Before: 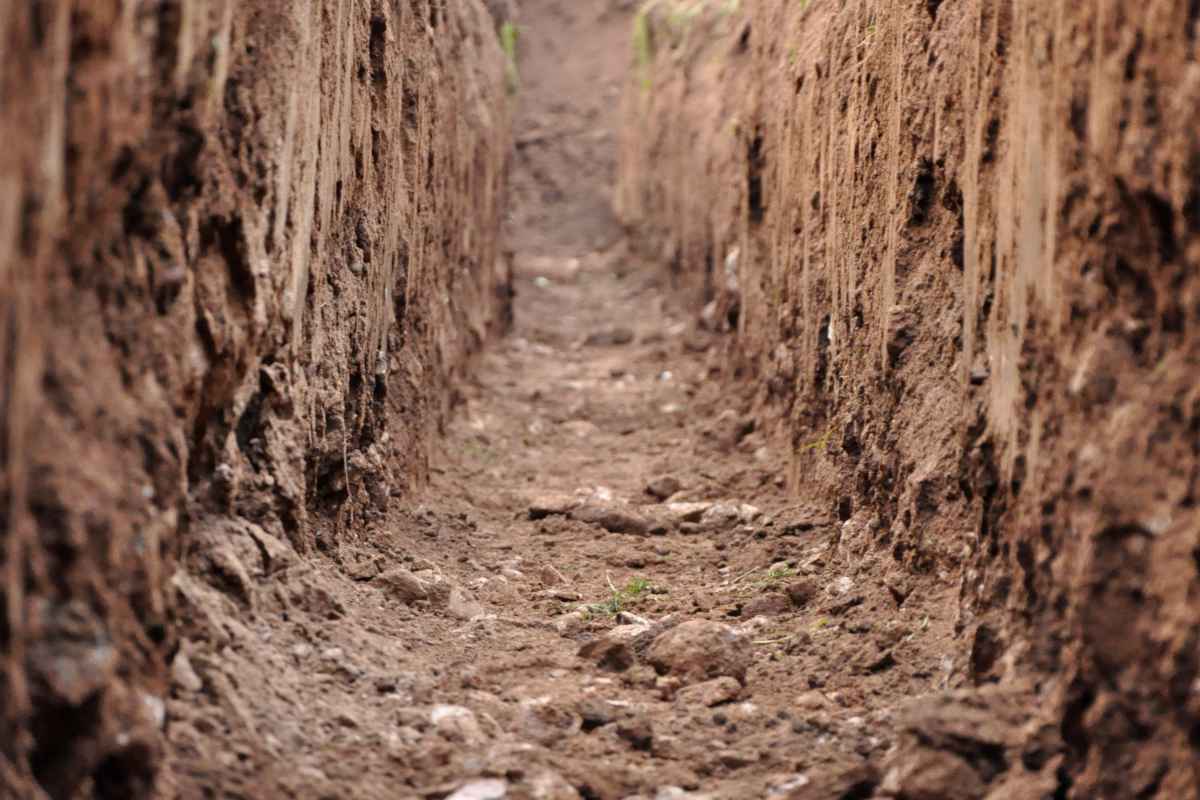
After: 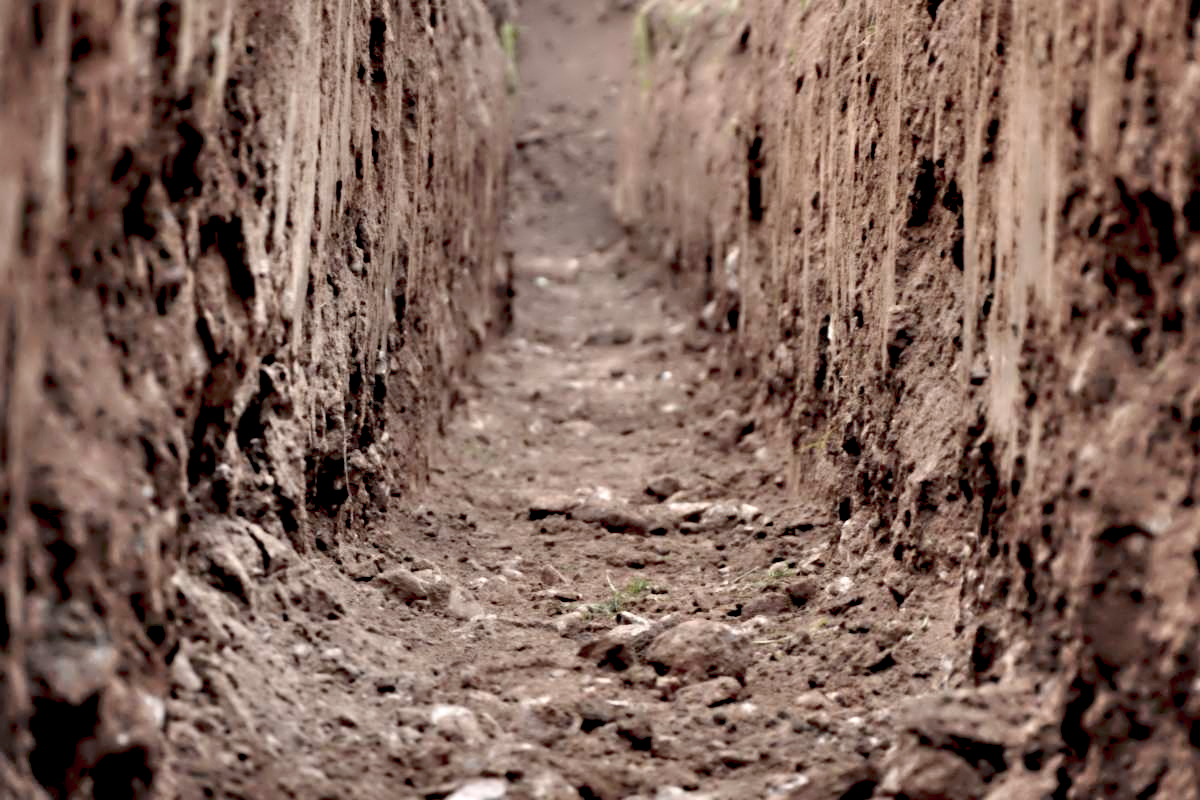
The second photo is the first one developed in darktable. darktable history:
contrast equalizer: y [[0.783, 0.666, 0.575, 0.77, 0.556, 0.501], [0.5 ×6], [0.5 ×6], [0, 0.02, 0.272, 0.399, 0.062, 0], [0 ×6]]
color balance rgb: perceptual saturation grading › global saturation -27.94%, hue shift -2.27°, contrast -21.26%
